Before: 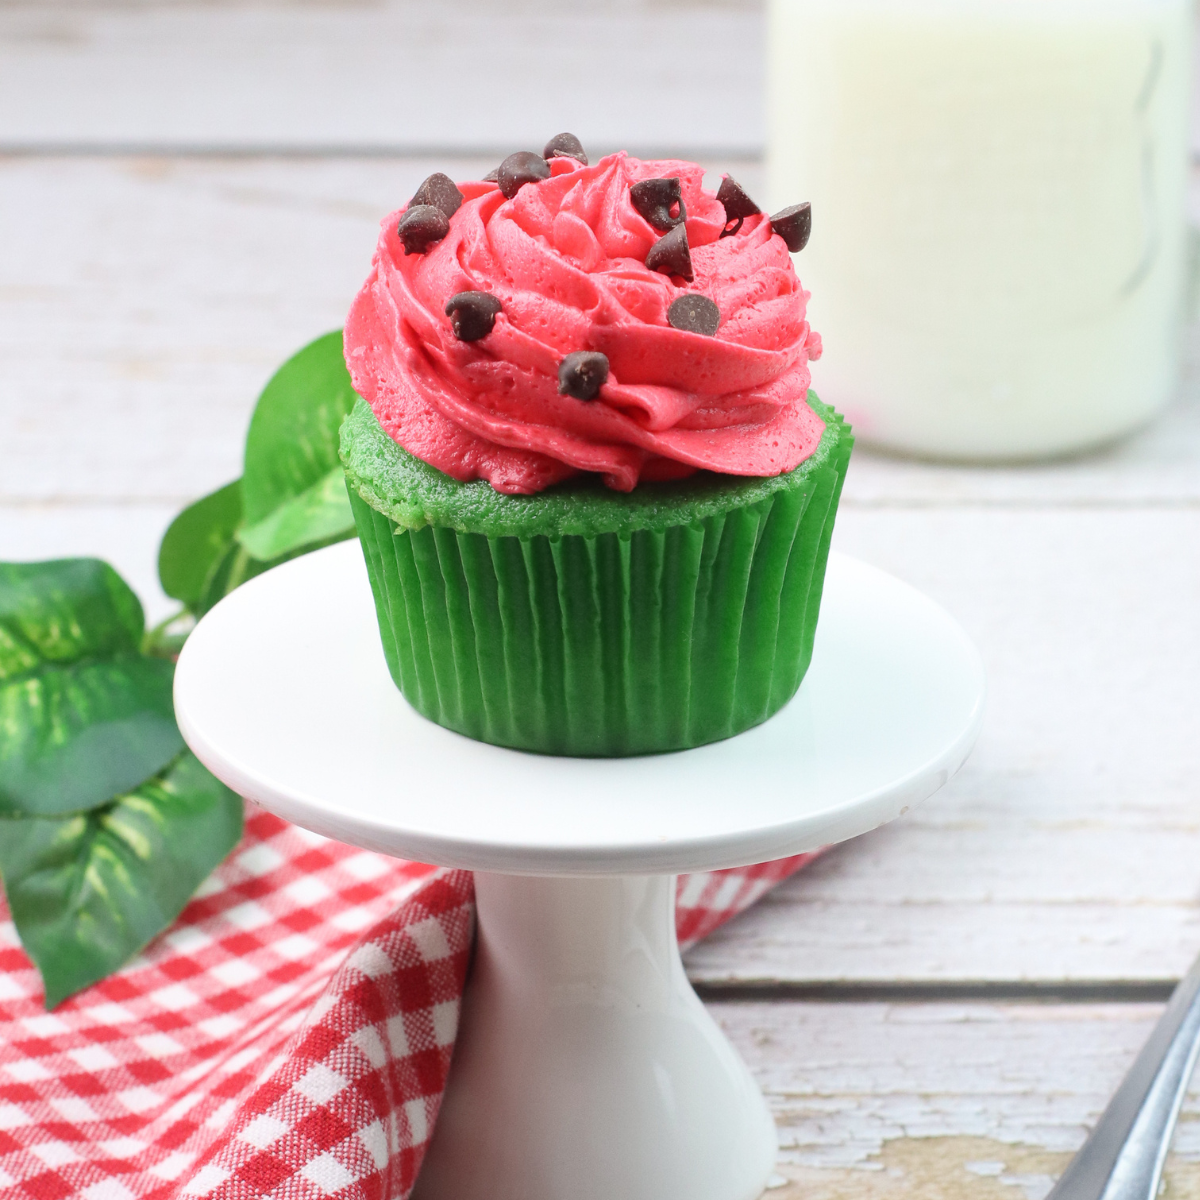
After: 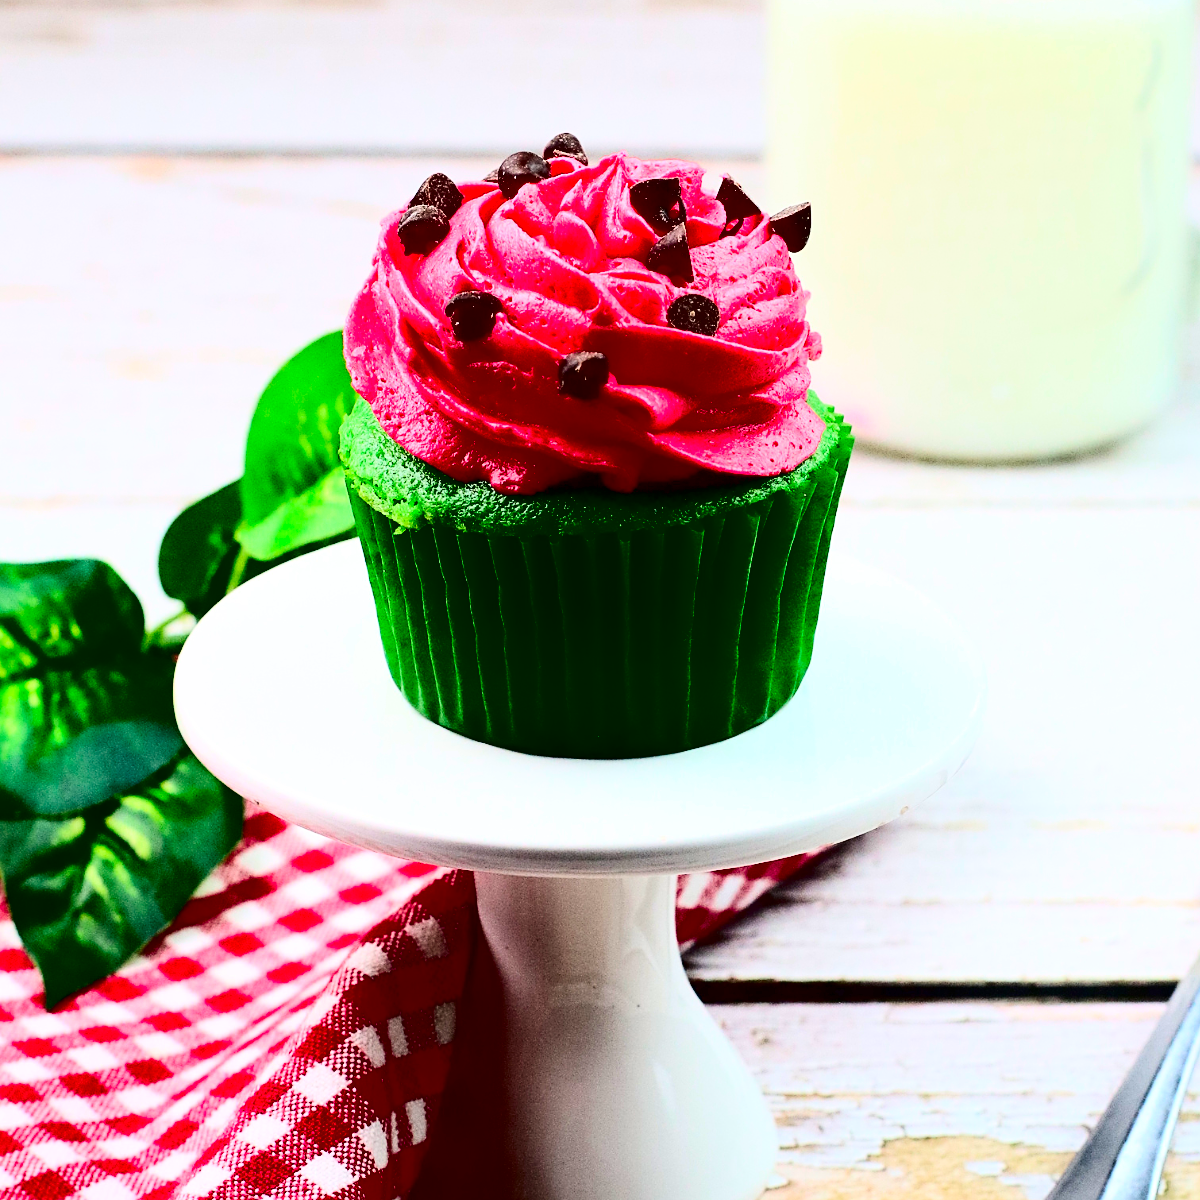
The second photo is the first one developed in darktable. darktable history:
sharpen: on, module defaults
contrast brightness saturation: contrast 0.774, brightness -0.983, saturation 0.989
